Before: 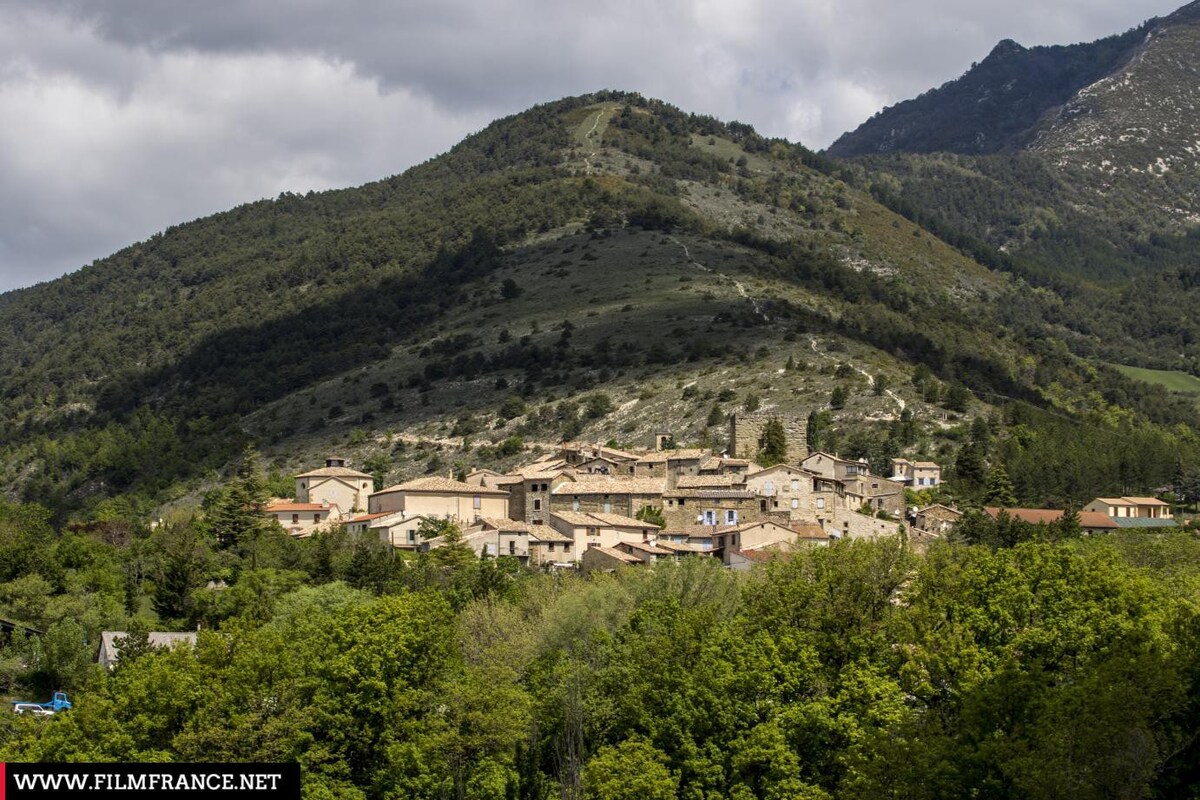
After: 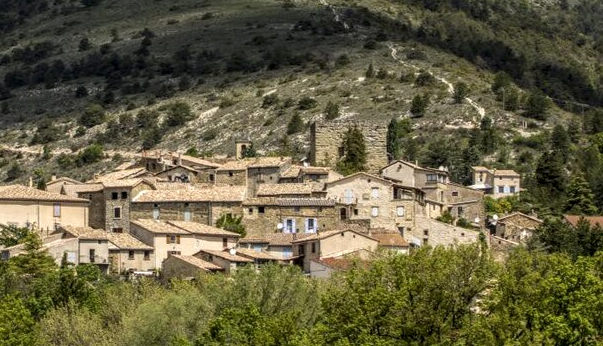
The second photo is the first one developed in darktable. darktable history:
local contrast: on, module defaults
crop: left 35.03%, top 36.625%, right 14.663%, bottom 20.057%
